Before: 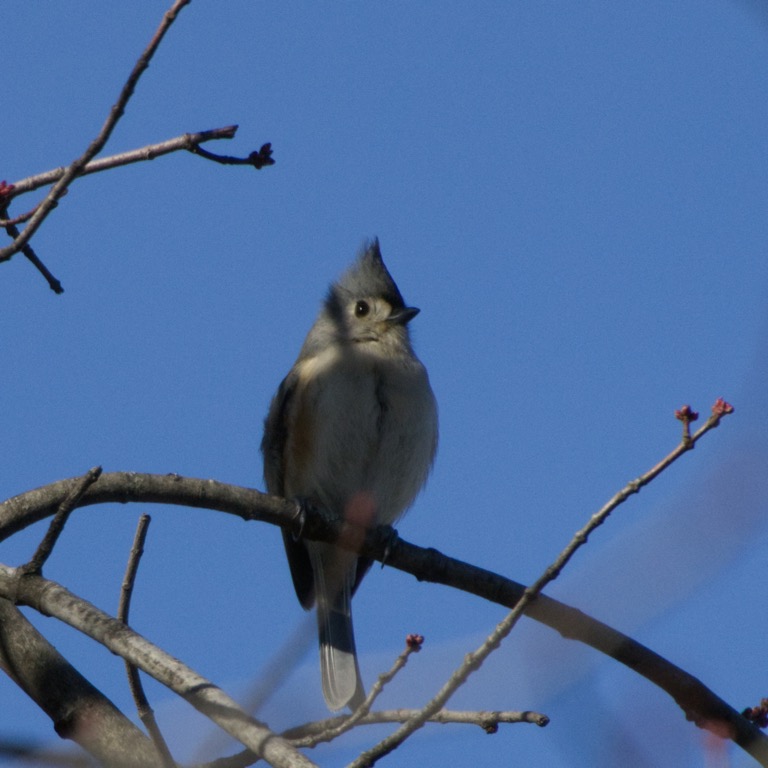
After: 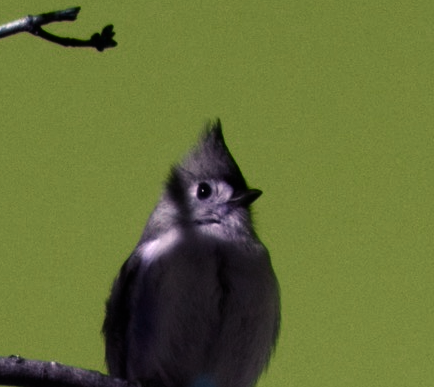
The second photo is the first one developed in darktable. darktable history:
crop: left 20.7%, top 15.414%, right 21.543%, bottom 33.712%
color balance rgb: shadows lift › luminance -21.547%, shadows lift › chroma 9.237%, shadows lift › hue 285.24°, highlights gain › chroma 2.986%, highlights gain › hue 60.21°, perceptual saturation grading › global saturation 0.51%, hue shift -147.84°, perceptual brilliance grading › highlights 19.998%, perceptual brilliance grading › mid-tones 20.797%, perceptual brilliance grading › shadows -20.429%, contrast 35.014%, saturation formula JzAzBz (2021)
